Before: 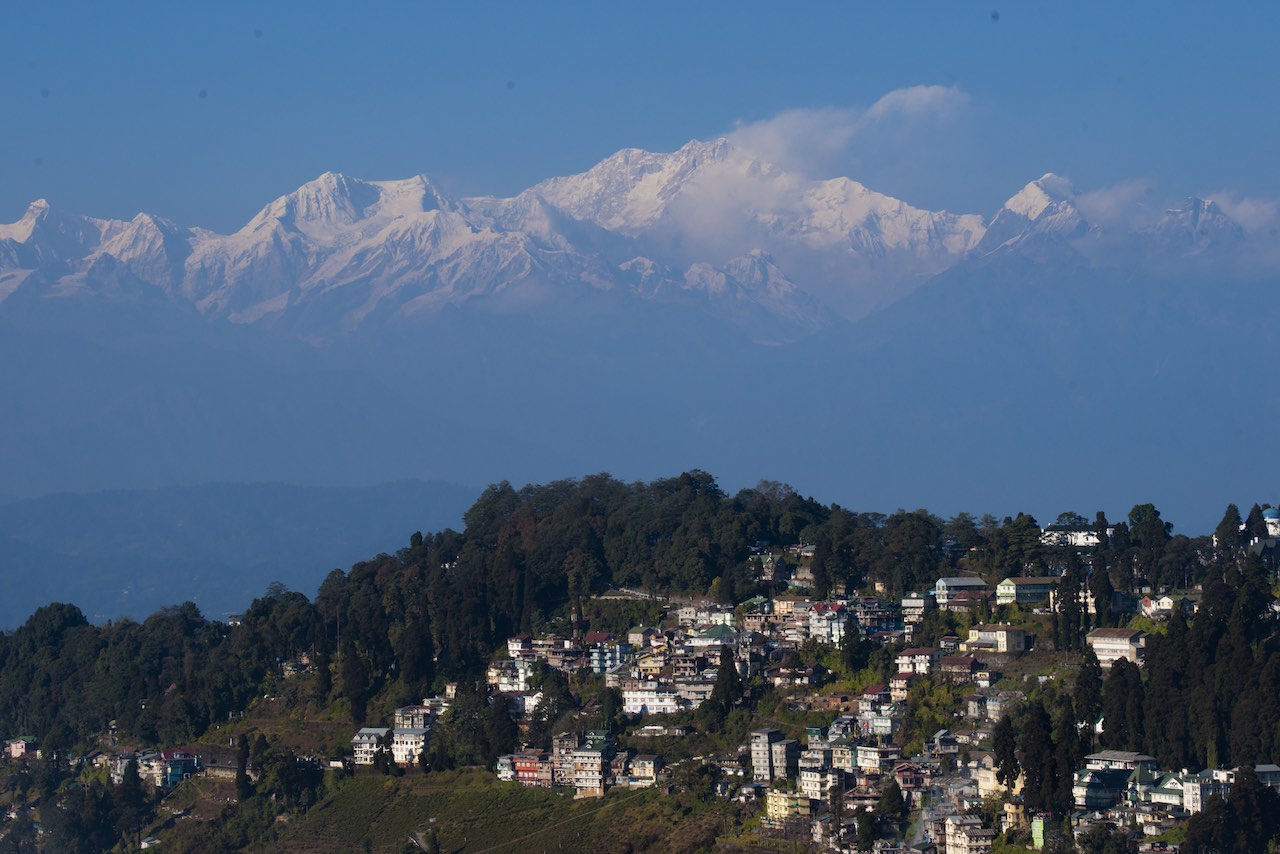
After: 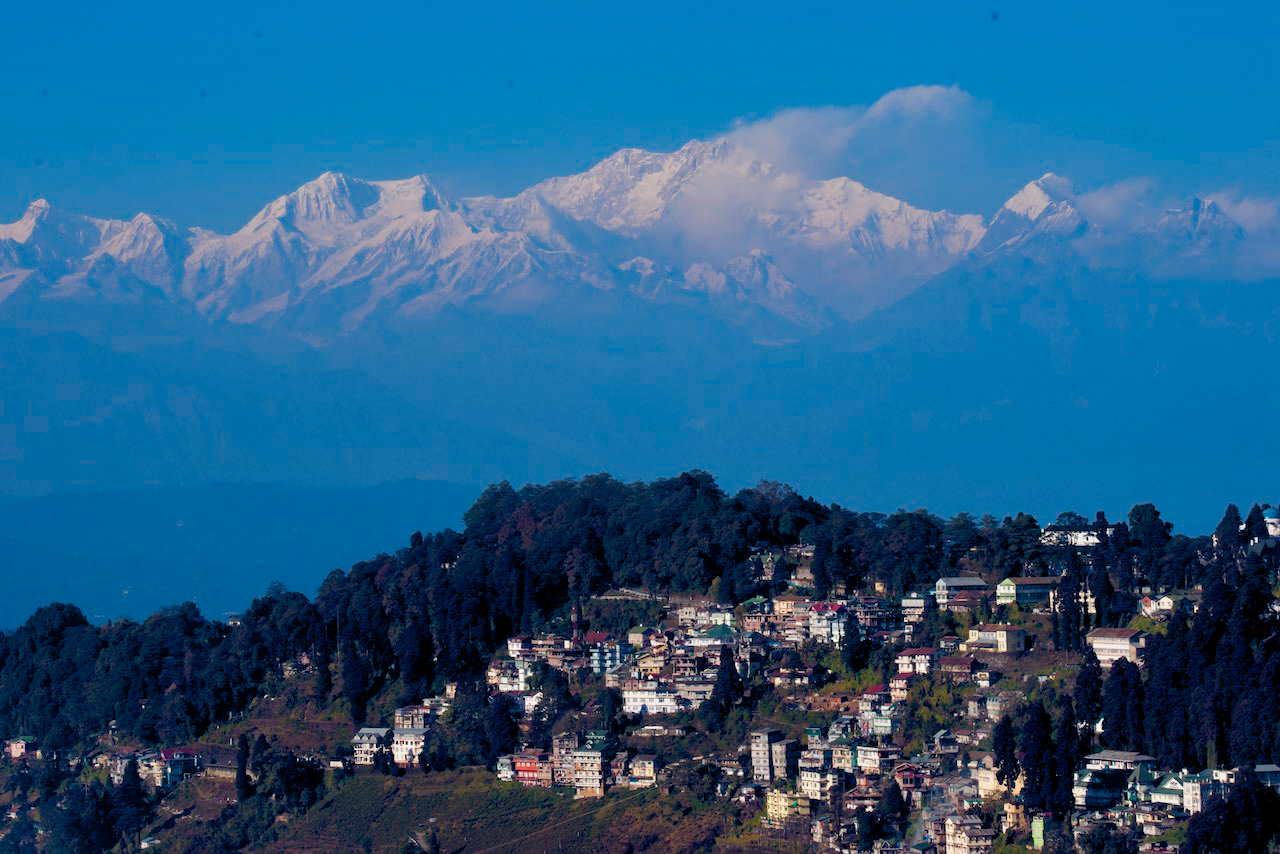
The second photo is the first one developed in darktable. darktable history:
shadows and highlights: shadows 21.02, highlights -82.39, soften with gaussian
color balance rgb: power › chroma 0.248%, power › hue 62.51°, global offset › luminance -0.279%, global offset › chroma 0.313%, global offset › hue 260.96°, linear chroma grading › global chroma 14.789%, perceptual saturation grading › global saturation 0.018%, perceptual saturation grading › highlights -15.606%, perceptual saturation grading › shadows 26.117%
